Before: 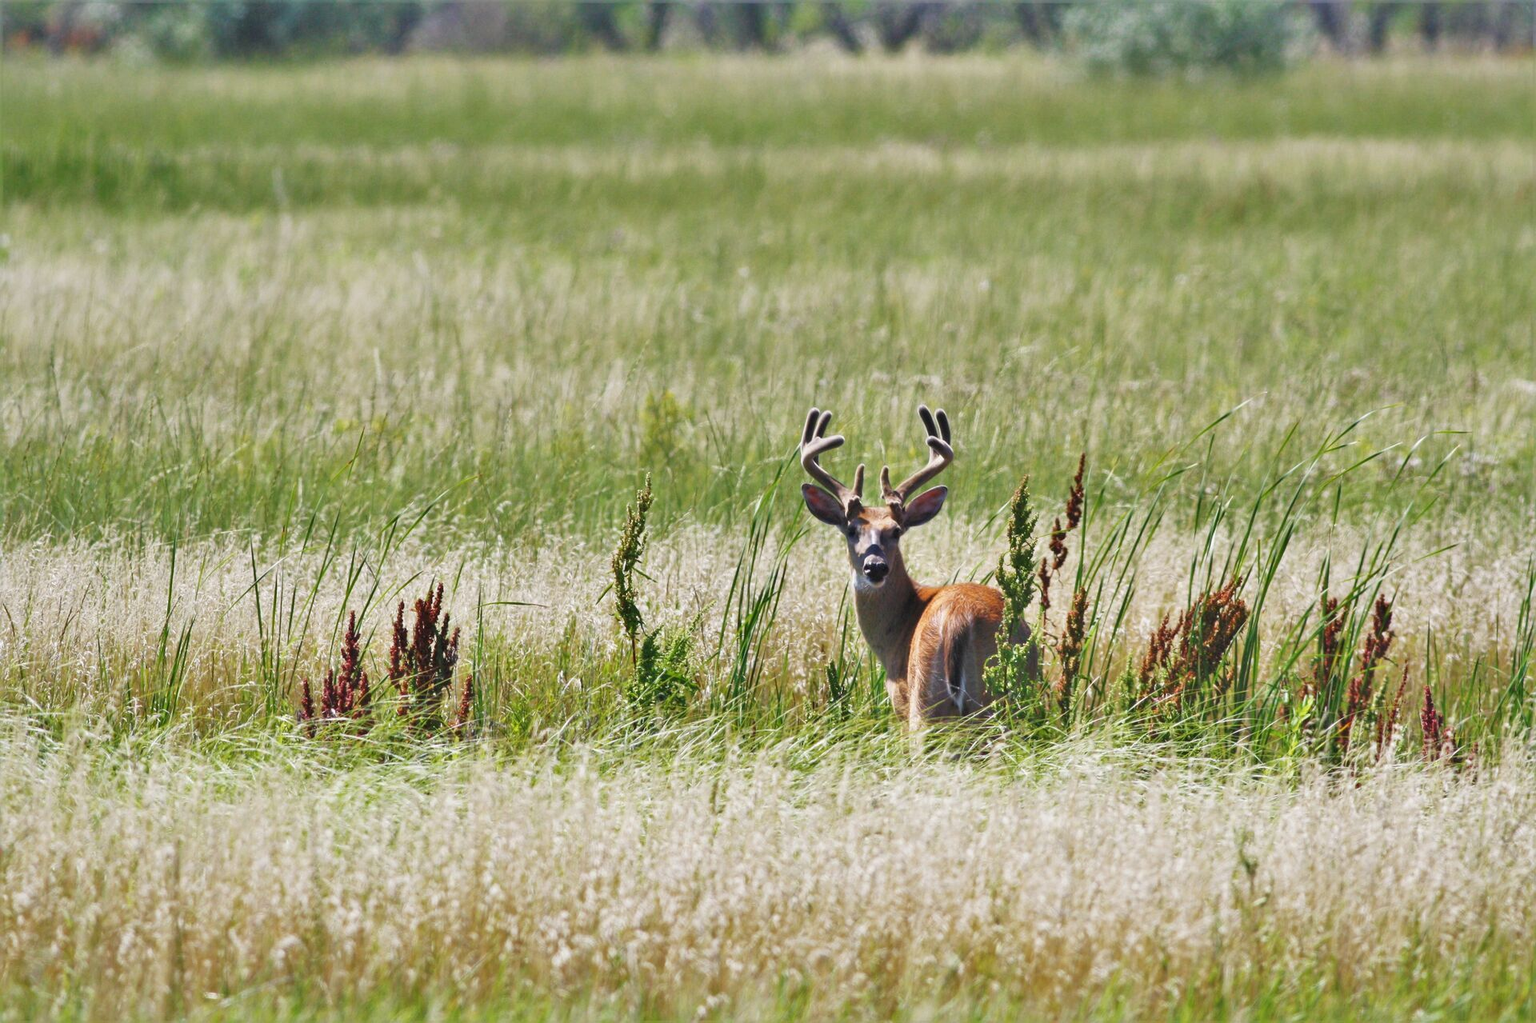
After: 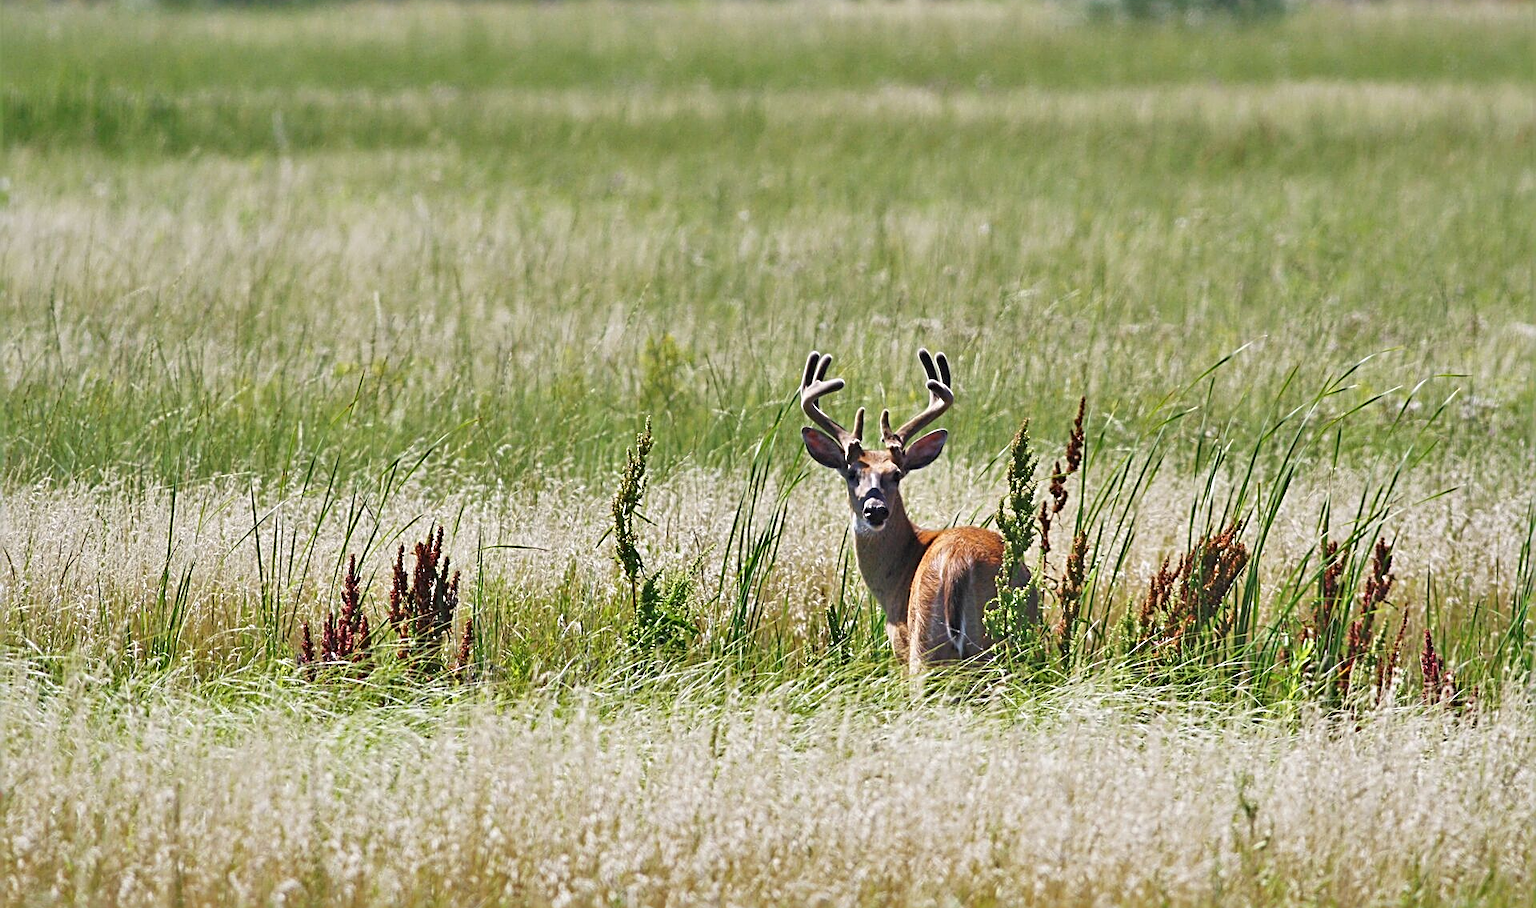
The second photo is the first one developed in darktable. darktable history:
crop and rotate: top 5.609%, bottom 5.609%
sharpen: radius 2.817, amount 0.715
